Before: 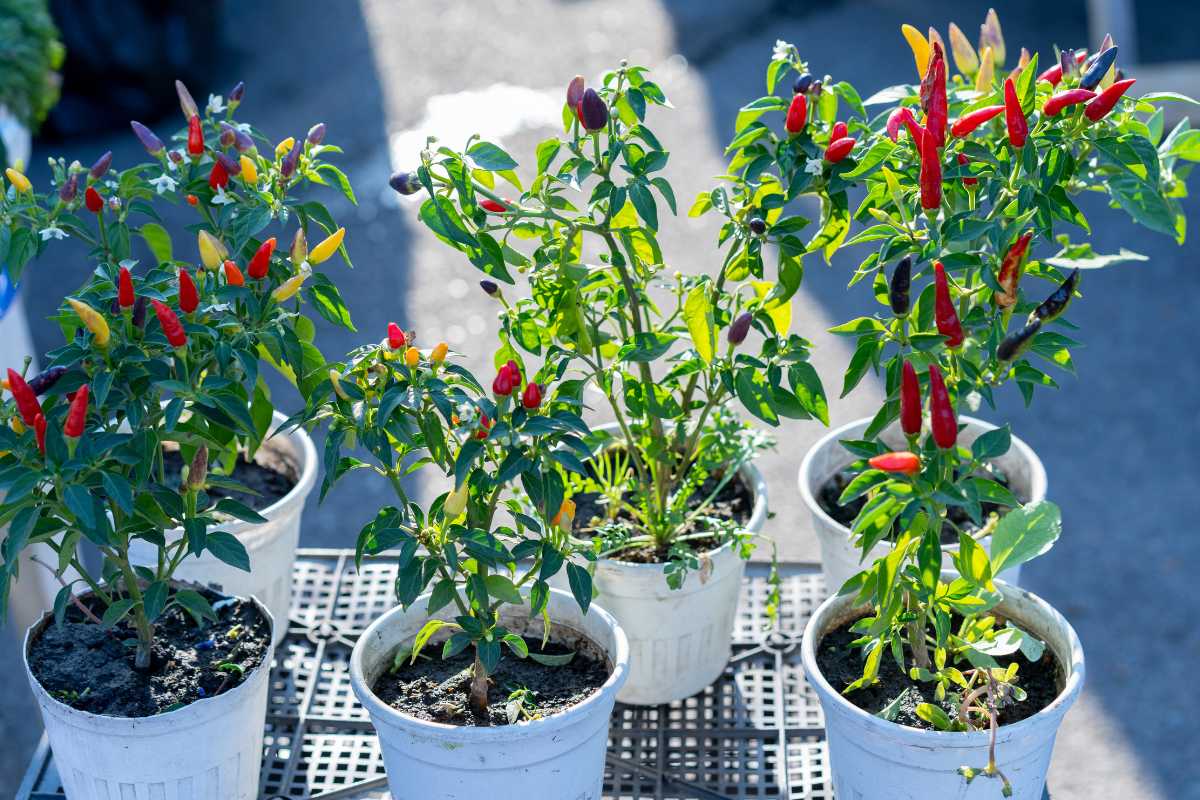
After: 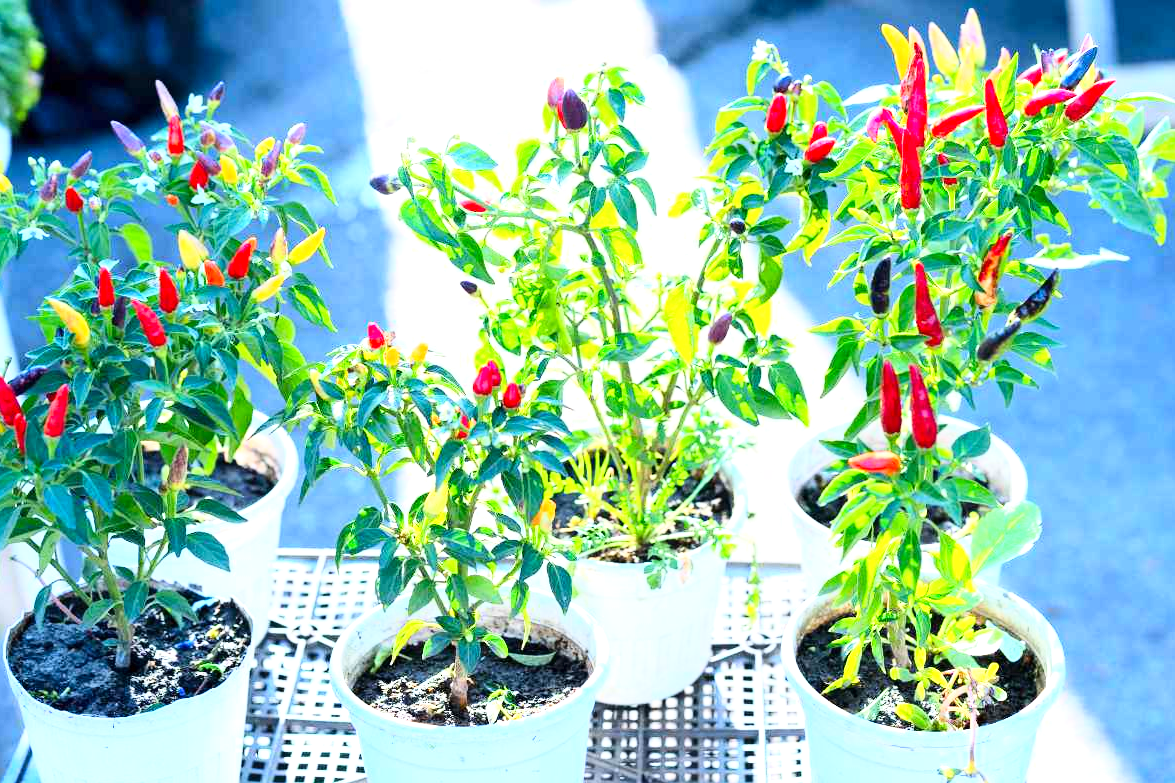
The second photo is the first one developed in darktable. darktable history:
exposure: exposure 1 EV, compensate highlight preservation false
crop: left 1.743%, right 0.268%, bottom 2.011%
tone curve: curves: ch0 [(0, 0) (0.093, 0.104) (0.226, 0.291) (0.327, 0.431) (0.471, 0.648) (0.759, 0.926) (1, 1)], color space Lab, linked channels, preserve colors none
